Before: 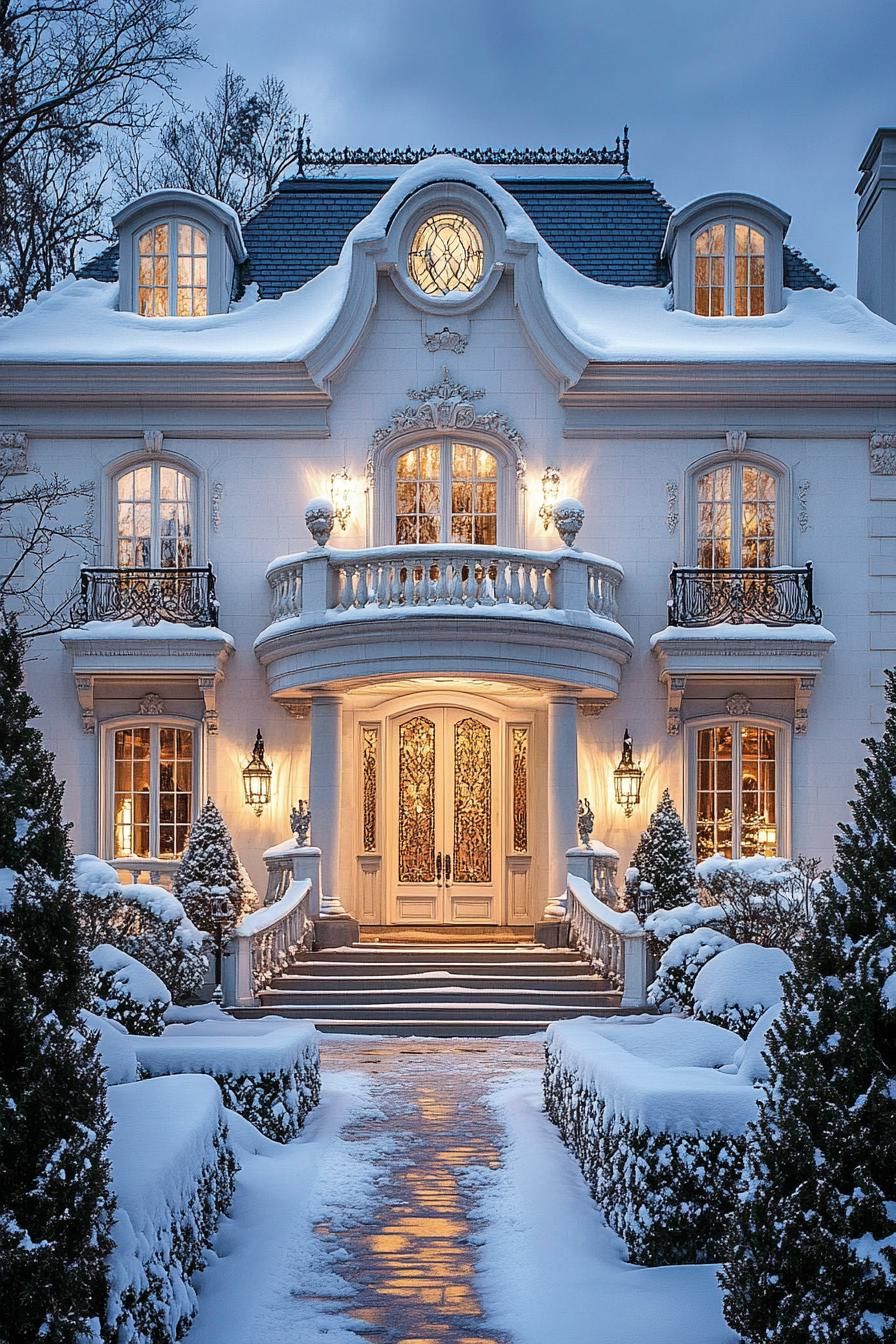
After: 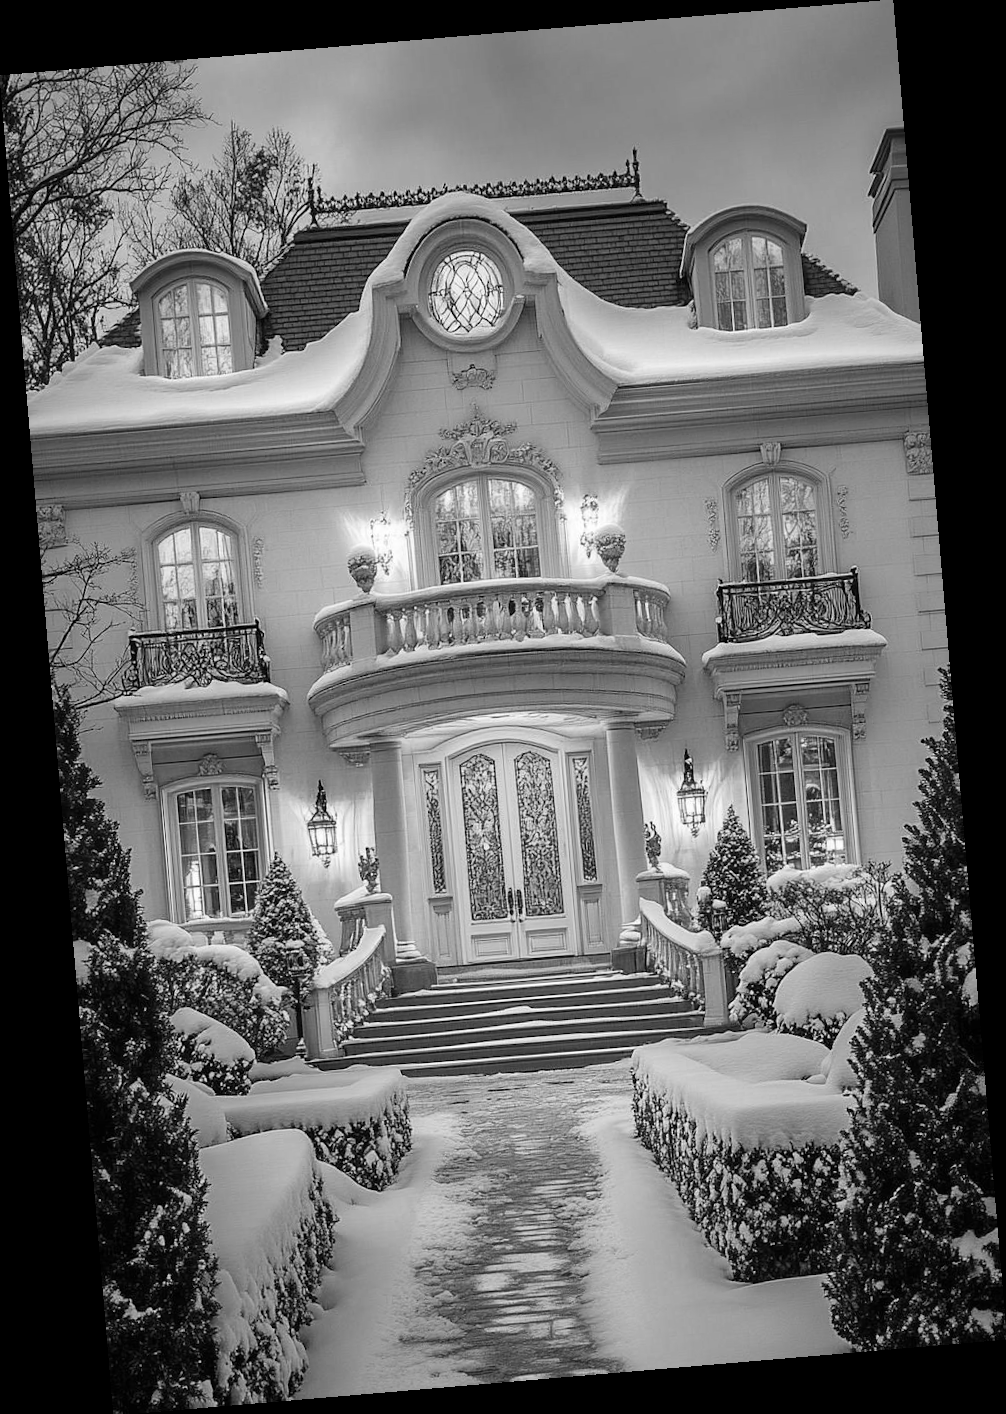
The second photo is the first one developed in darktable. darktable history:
rotate and perspective: rotation -4.86°, automatic cropping off
monochrome: on, module defaults
